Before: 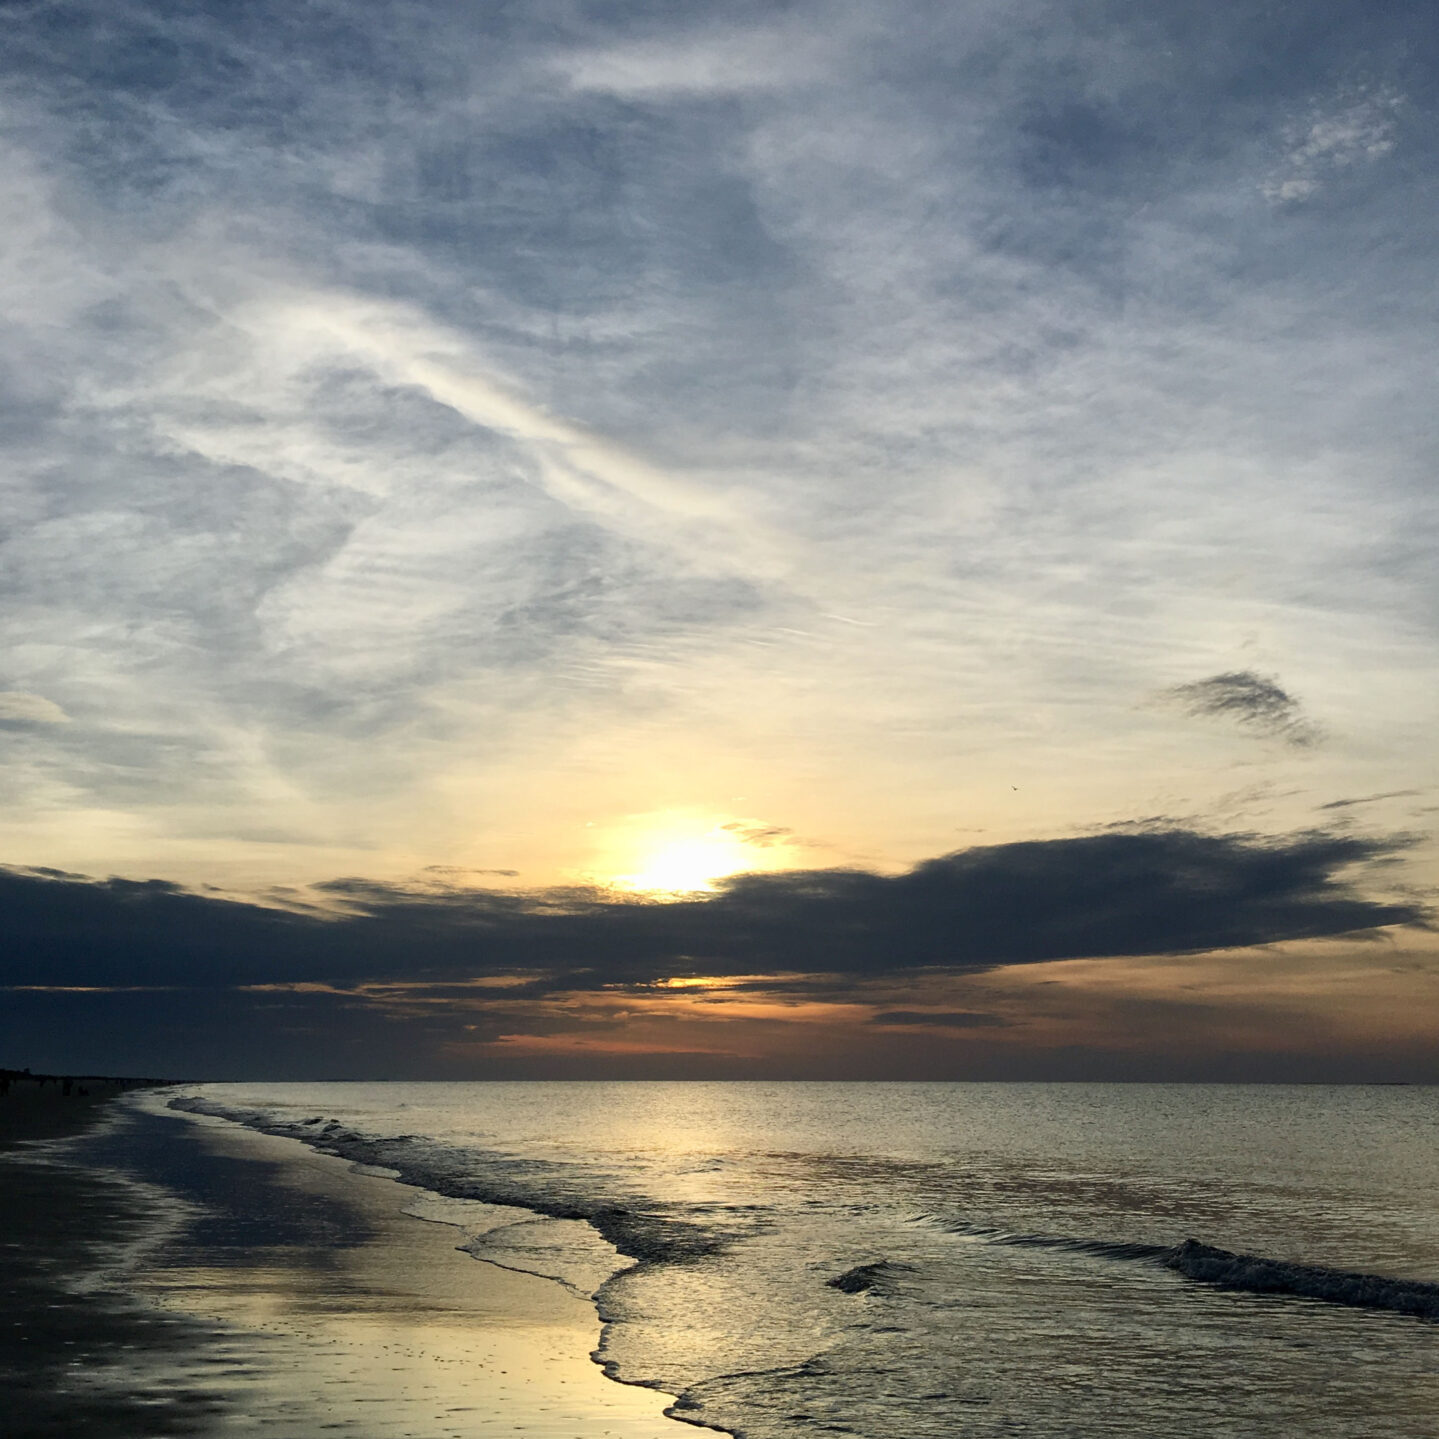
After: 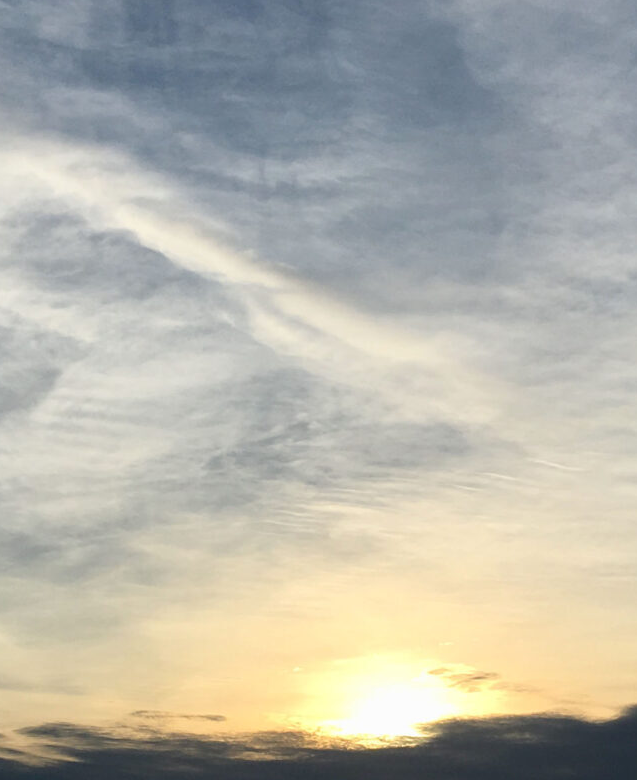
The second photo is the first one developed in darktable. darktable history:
crop: left 20.41%, top 10.817%, right 35.291%, bottom 34.701%
